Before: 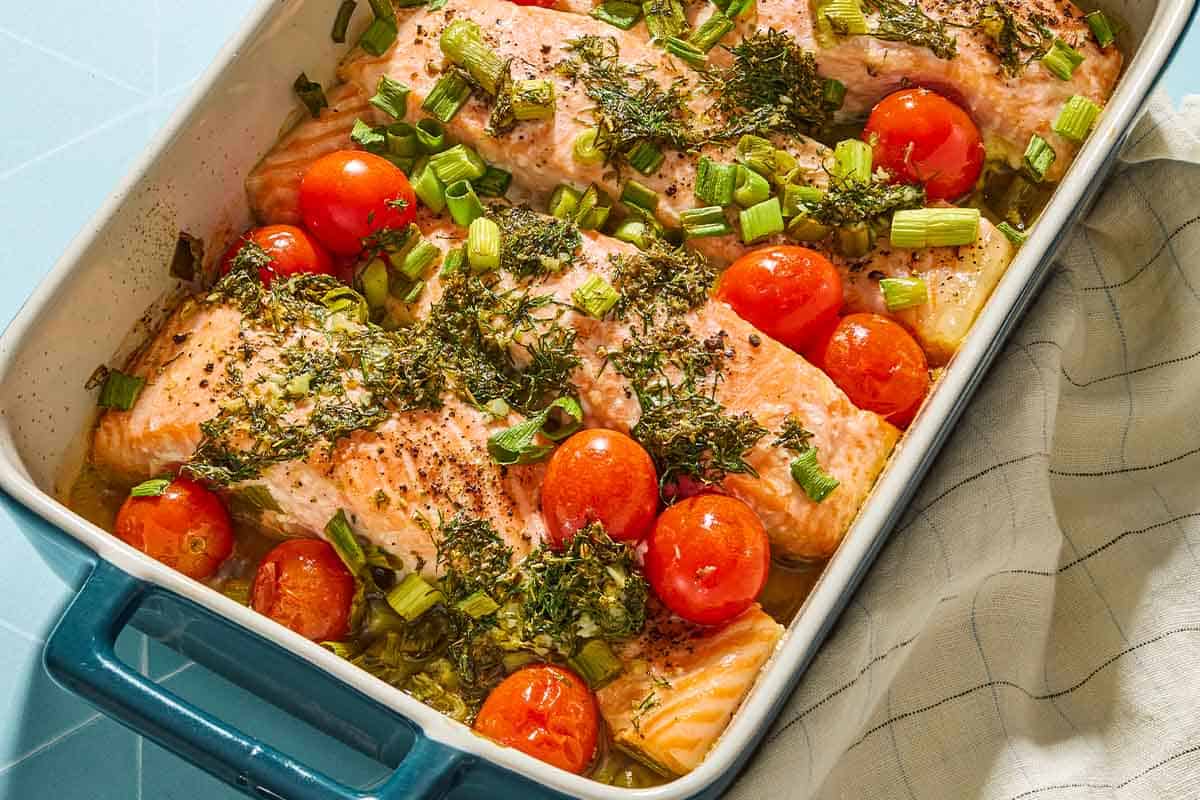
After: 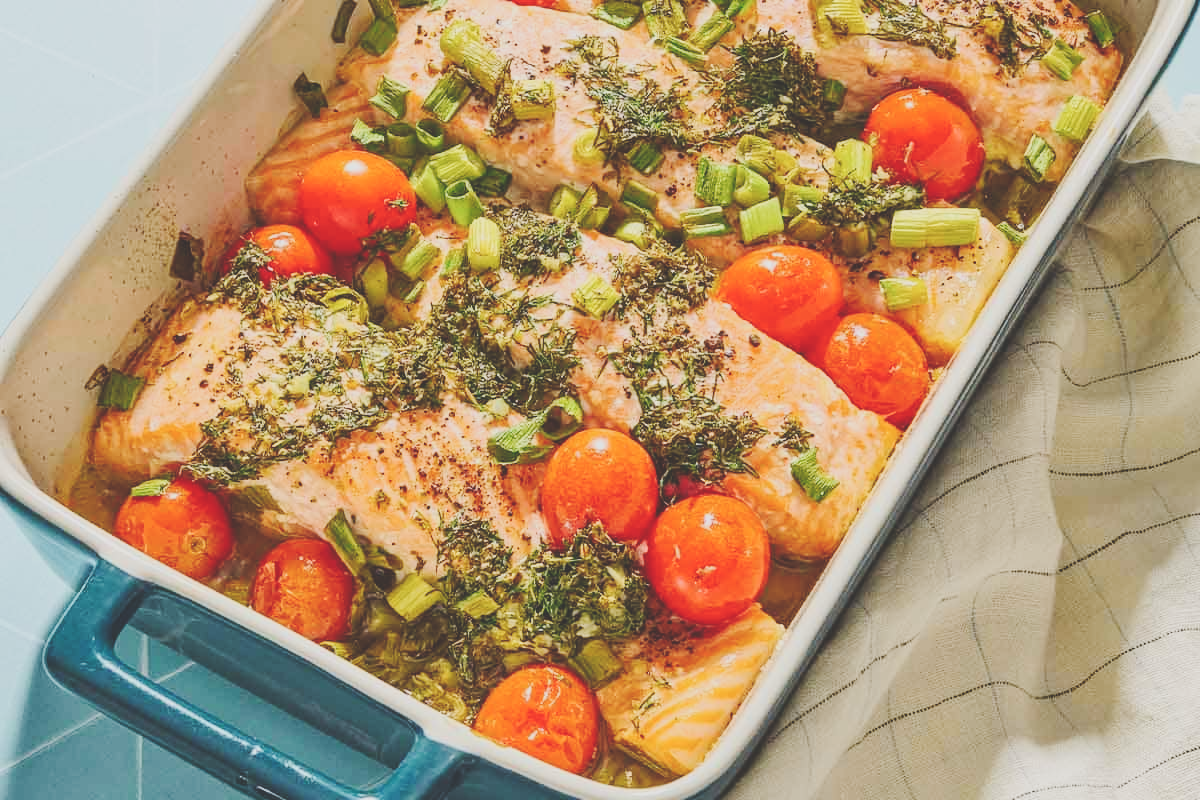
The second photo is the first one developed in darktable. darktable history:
tone curve: curves: ch0 [(0, 0) (0.239, 0.248) (0.508, 0.606) (0.826, 0.855) (1, 0.945)]; ch1 [(0, 0) (0.401, 0.42) (0.442, 0.47) (0.492, 0.498) (0.511, 0.516) (0.555, 0.586) (0.681, 0.739) (1, 1)]; ch2 [(0, 0) (0.411, 0.433) (0.5, 0.504) (0.545, 0.574) (1, 1)], preserve colors none
exposure: black level correction -0.03, compensate highlight preservation false
tone equalizer: -8 EV -0.002 EV, -7 EV 0.005 EV, -6 EV -0.026 EV, -5 EV 0.018 EV, -4 EV -0.015 EV, -3 EV 0.024 EV, -2 EV -0.047 EV, -1 EV -0.304 EV, +0 EV -0.601 EV, edges refinement/feathering 500, mask exposure compensation -1.57 EV, preserve details no
